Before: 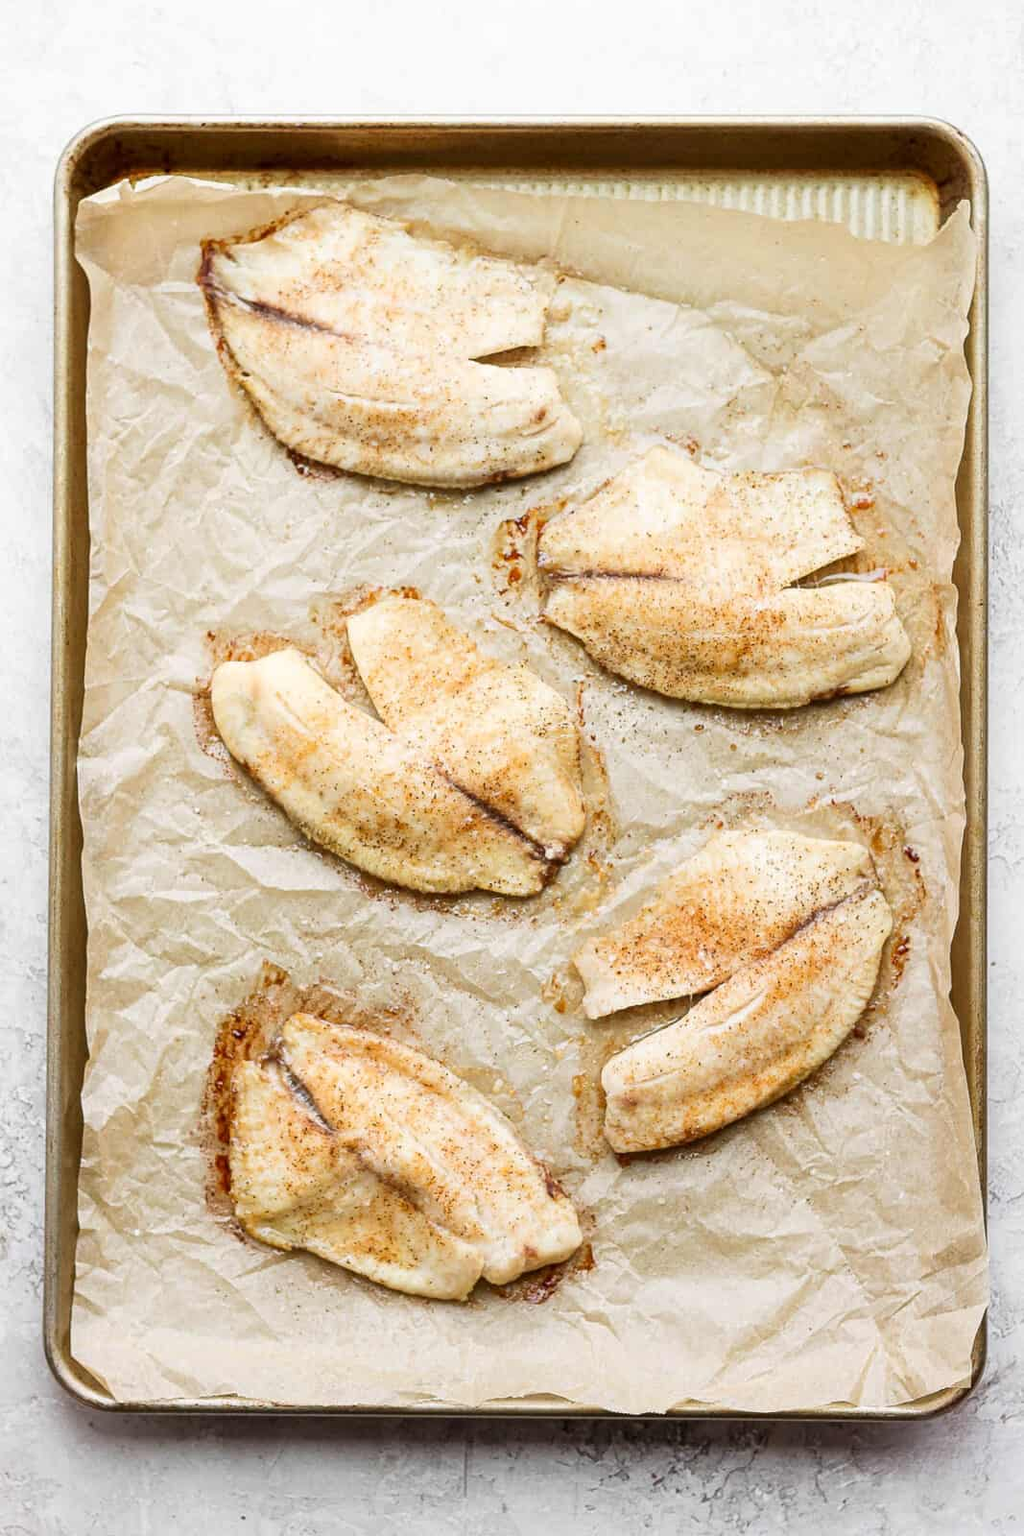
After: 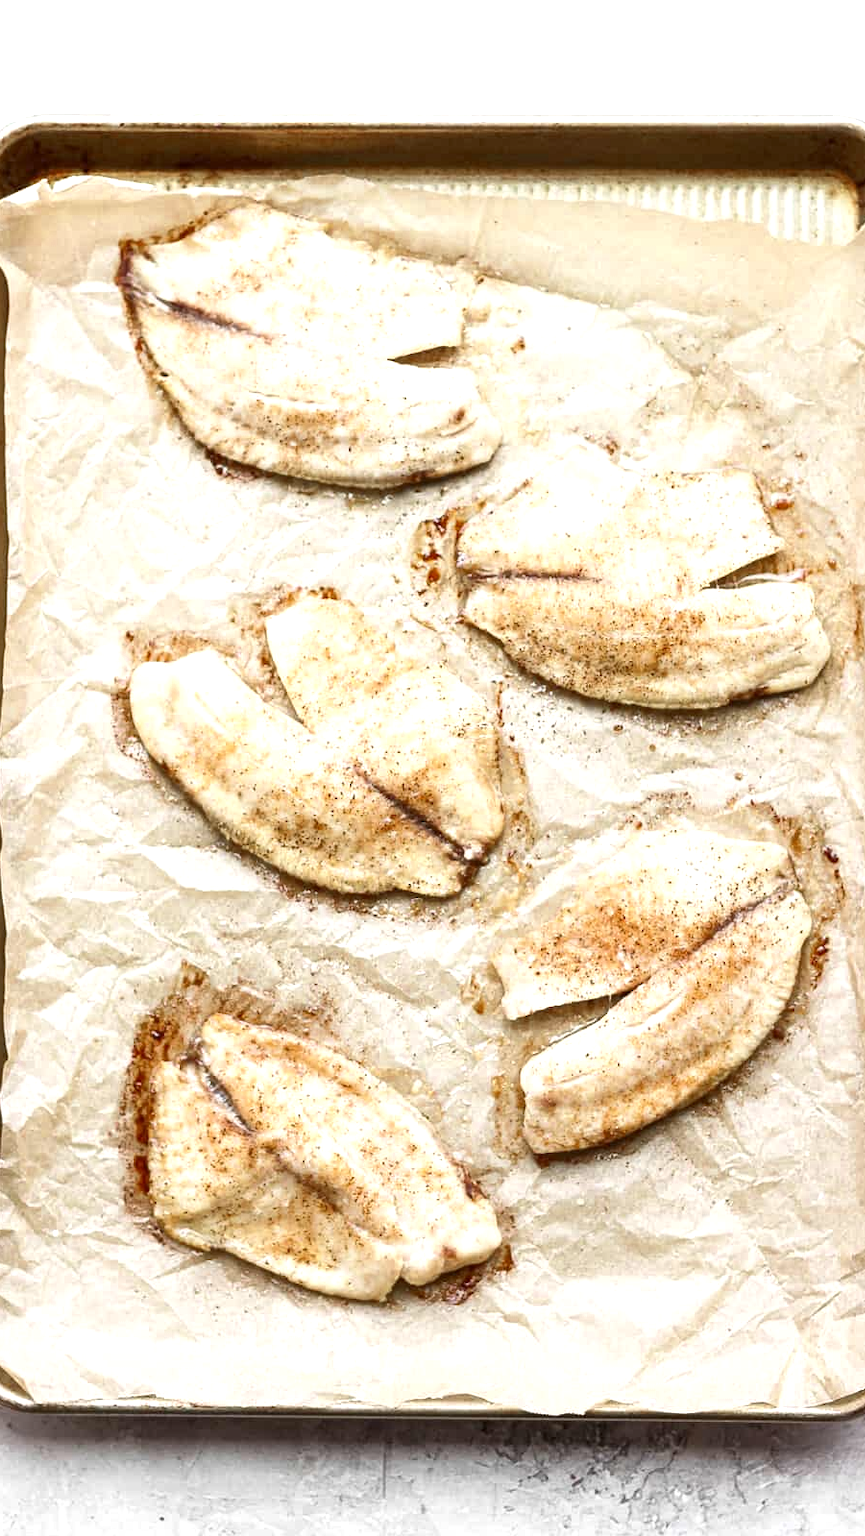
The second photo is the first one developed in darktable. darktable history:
crop: left 8.018%, right 7.525%
shadows and highlights: shadows 20.32, highlights -20.3, soften with gaussian
color zones: curves: ch0 [(0, 0.5) (0.125, 0.4) (0.25, 0.5) (0.375, 0.4) (0.5, 0.4) (0.625, 0.35) (0.75, 0.35) (0.875, 0.5)]; ch1 [(0, 0.35) (0.125, 0.45) (0.25, 0.35) (0.375, 0.35) (0.5, 0.35) (0.625, 0.35) (0.75, 0.45) (0.875, 0.35)]; ch2 [(0, 0.6) (0.125, 0.5) (0.25, 0.5) (0.375, 0.6) (0.5, 0.6) (0.625, 0.5) (0.75, 0.5) (0.875, 0.5)]
exposure: exposure 0.61 EV, compensate exposure bias true, compensate highlight preservation false
